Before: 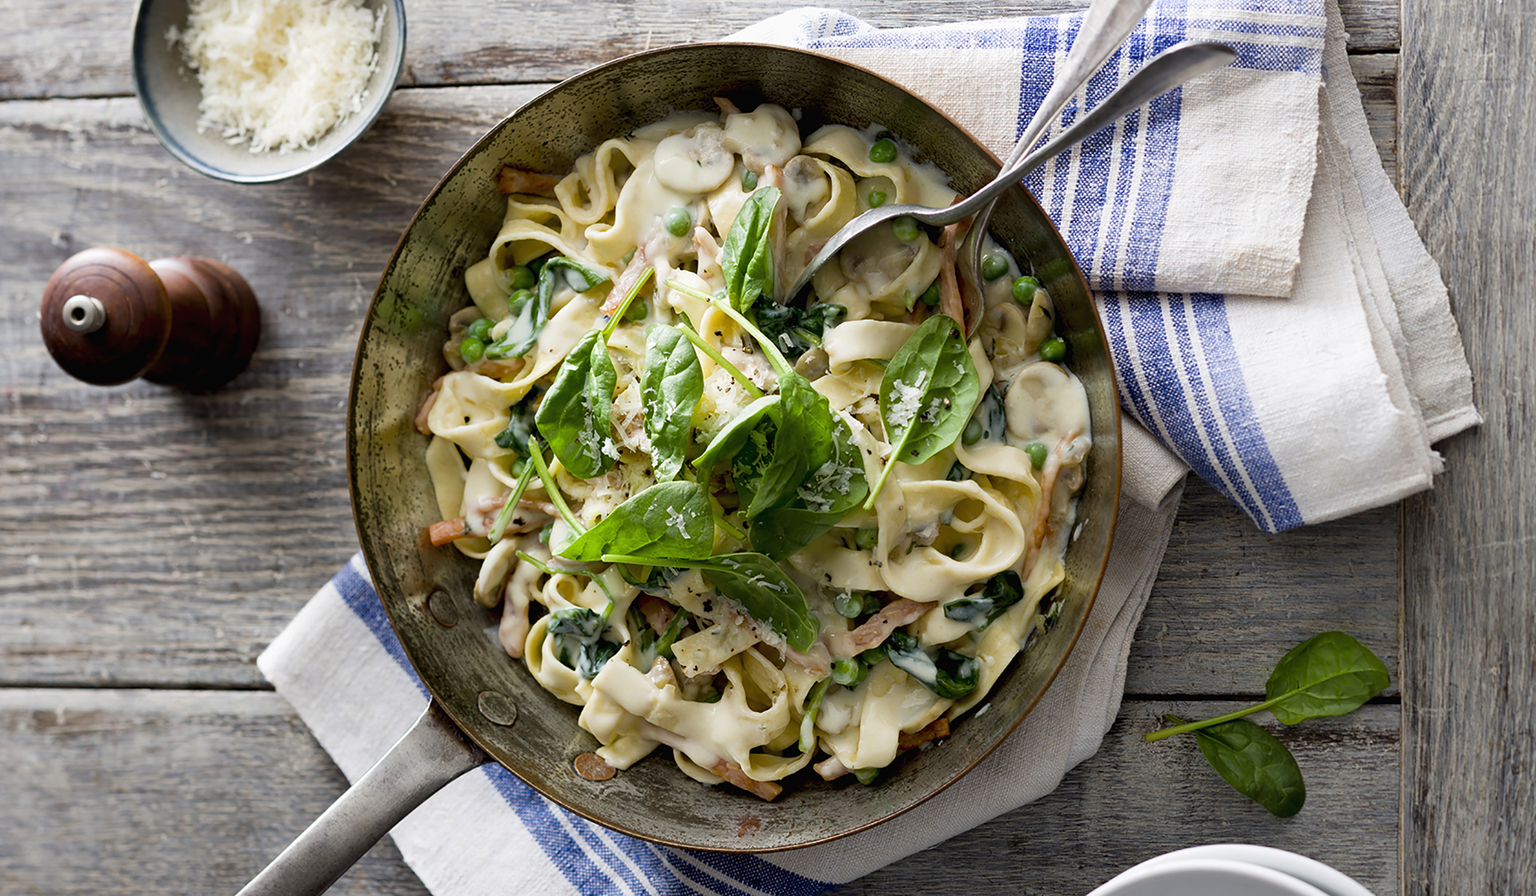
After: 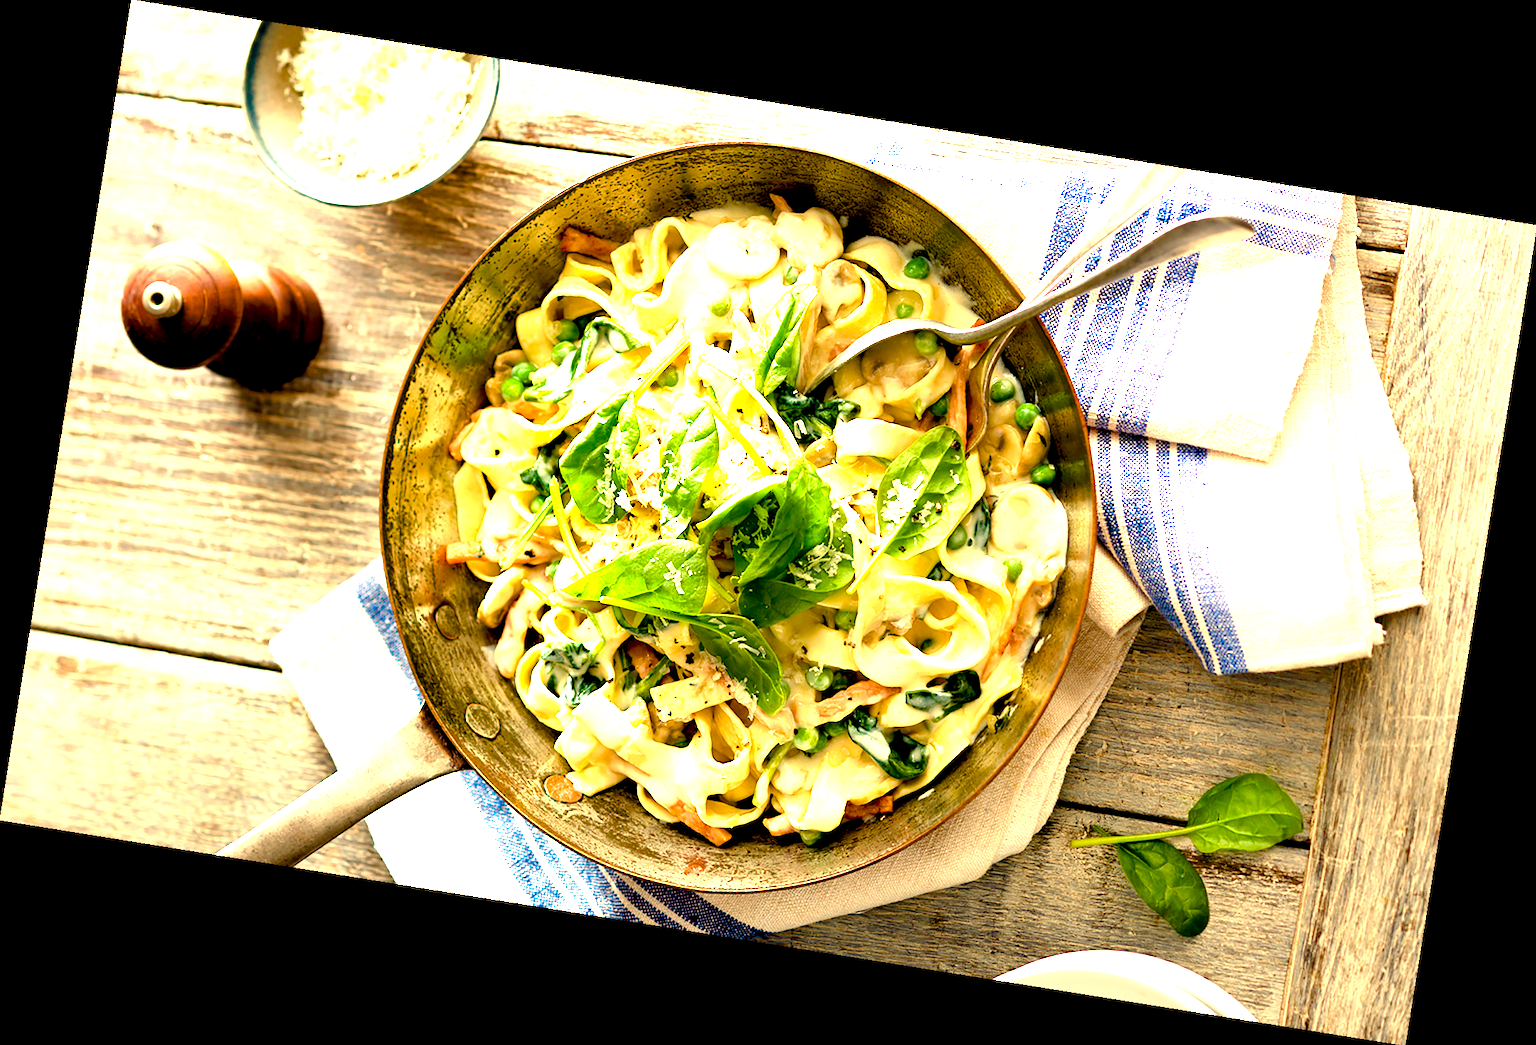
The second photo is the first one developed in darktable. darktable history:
rotate and perspective: rotation 9.12°, automatic cropping off
white balance: red 1.08, blue 0.791
color balance rgb: shadows lift › chroma 1%, shadows lift › hue 240.84°, highlights gain › chroma 2%, highlights gain › hue 73.2°, global offset › luminance -0.5%, perceptual saturation grading › global saturation 20%, perceptual saturation grading › highlights -25%, perceptual saturation grading › shadows 50%, global vibrance 25.26%
exposure: exposure 2 EV, compensate highlight preservation false
